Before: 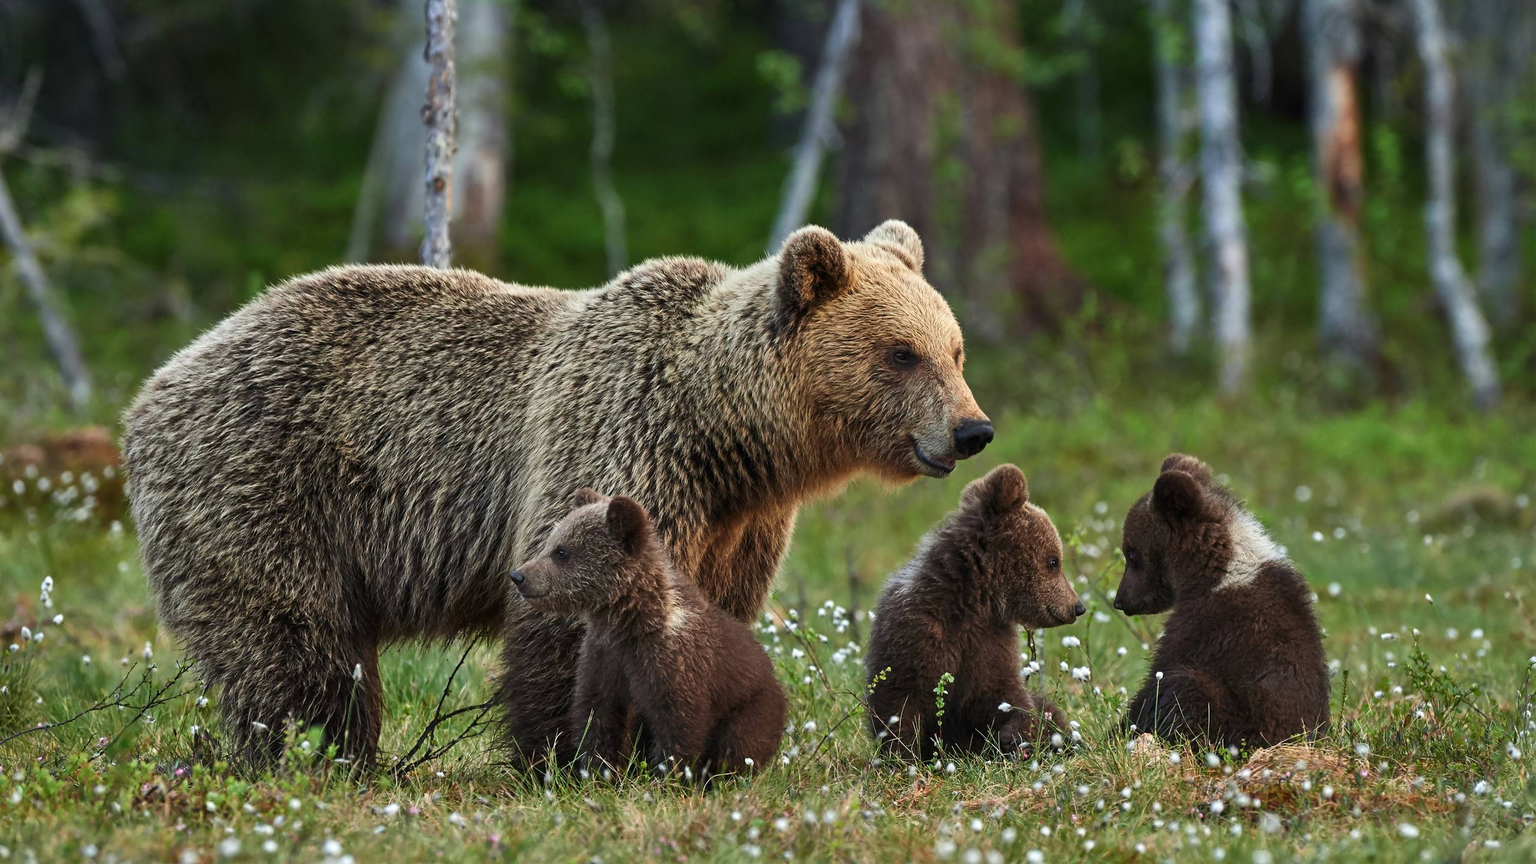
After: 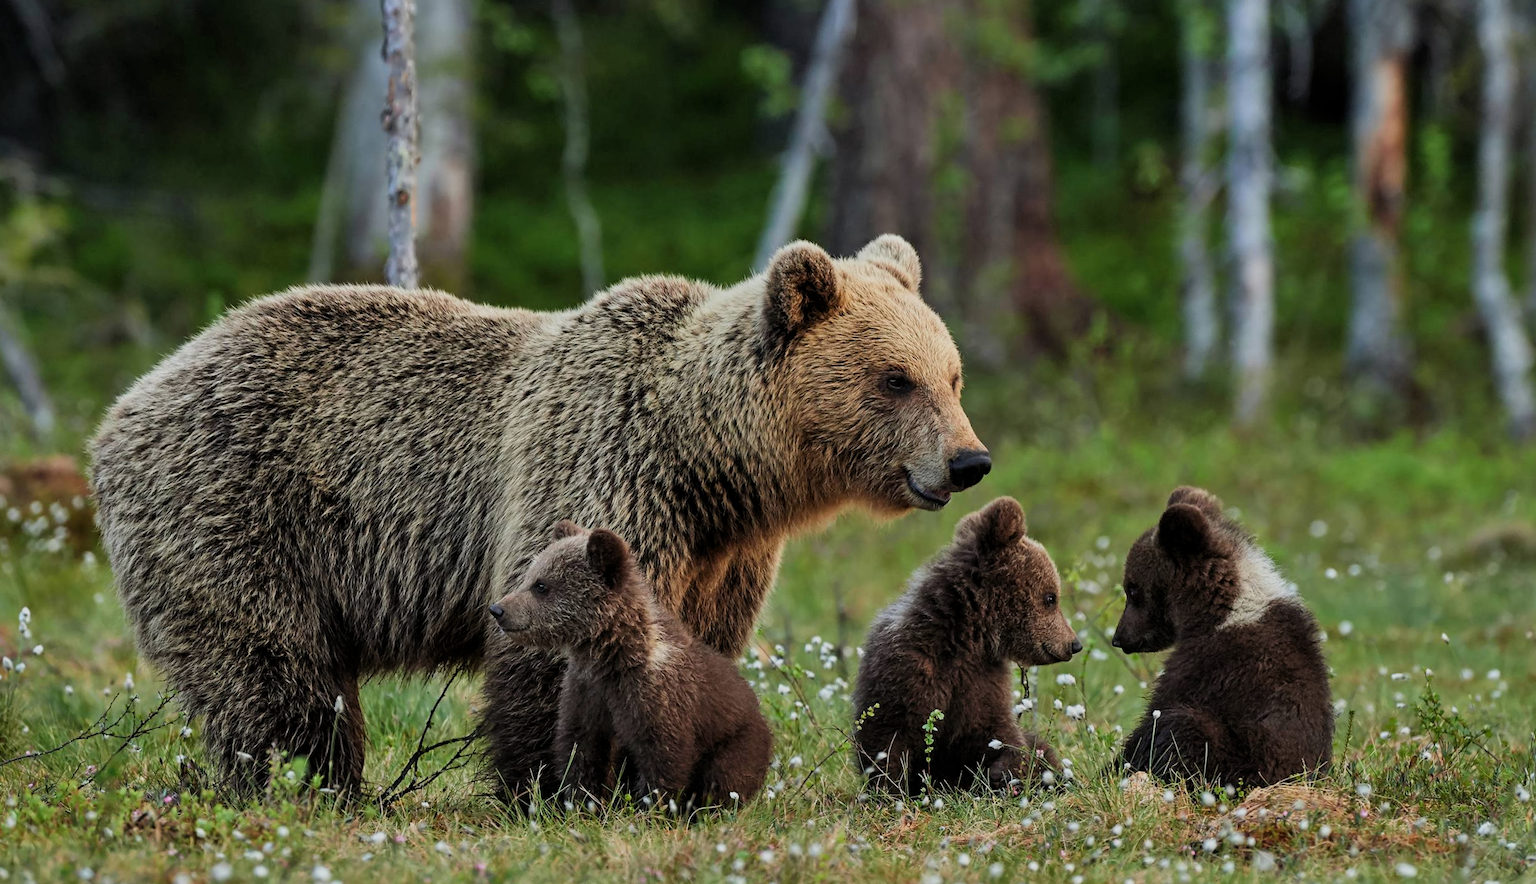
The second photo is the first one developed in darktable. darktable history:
filmic rgb: middle gray luminance 18.42%, black relative exposure -9 EV, white relative exposure 3.75 EV, threshold 6 EV, target black luminance 0%, hardness 4.85, latitude 67.35%, contrast 0.955, highlights saturation mix 20%, shadows ↔ highlights balance 21.36%, add noise in highlights 0, preserve chrominance luminance Y, color science v3 (2019), use custom middle-gray values true, iterations of high-quality reconstruction 0, contrast in highlights soft, enable highlight reconstruction true
rotate and perspective: rotation 0.074°, lens shift (vertical) 0.096, lens shift (horizontal) -0.041, crop left 0.043, crop right 0.952, crop top 0.024, crop bottom 0.979
